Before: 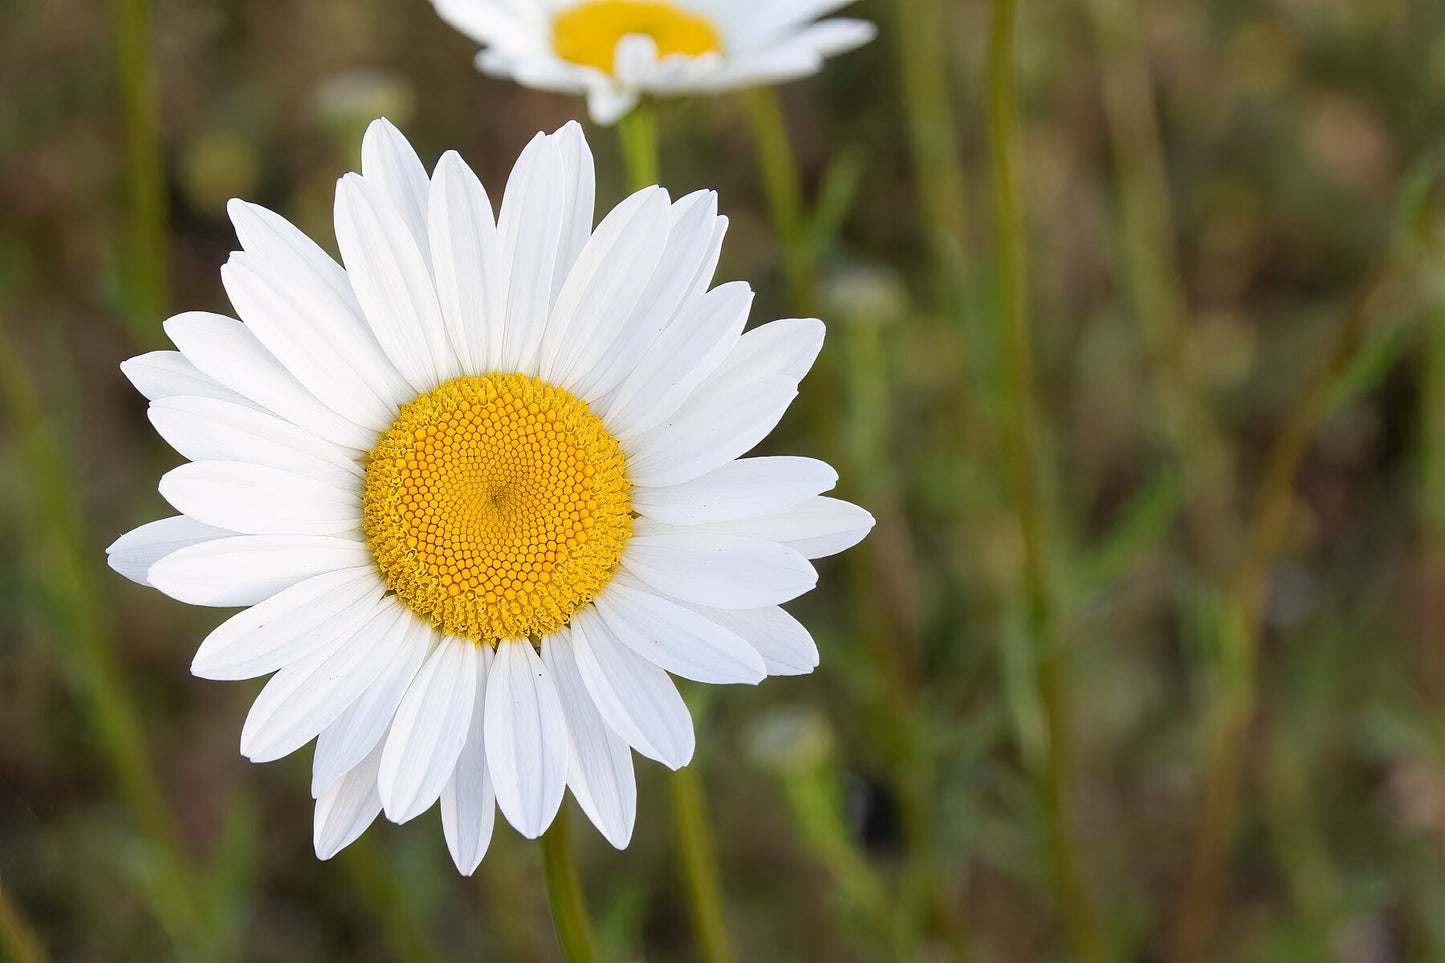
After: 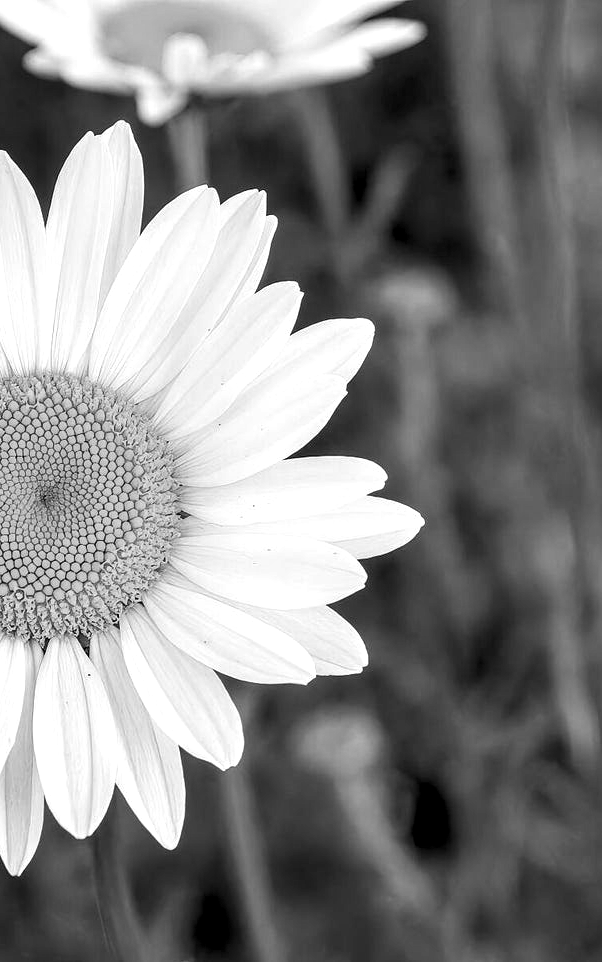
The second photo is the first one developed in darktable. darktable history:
crop: left 31.229%, right 27.105%
local contrast: highlights 80%, shadows 57%, detail 175%, midtone range 0.602
monochrome: on, module defaults
